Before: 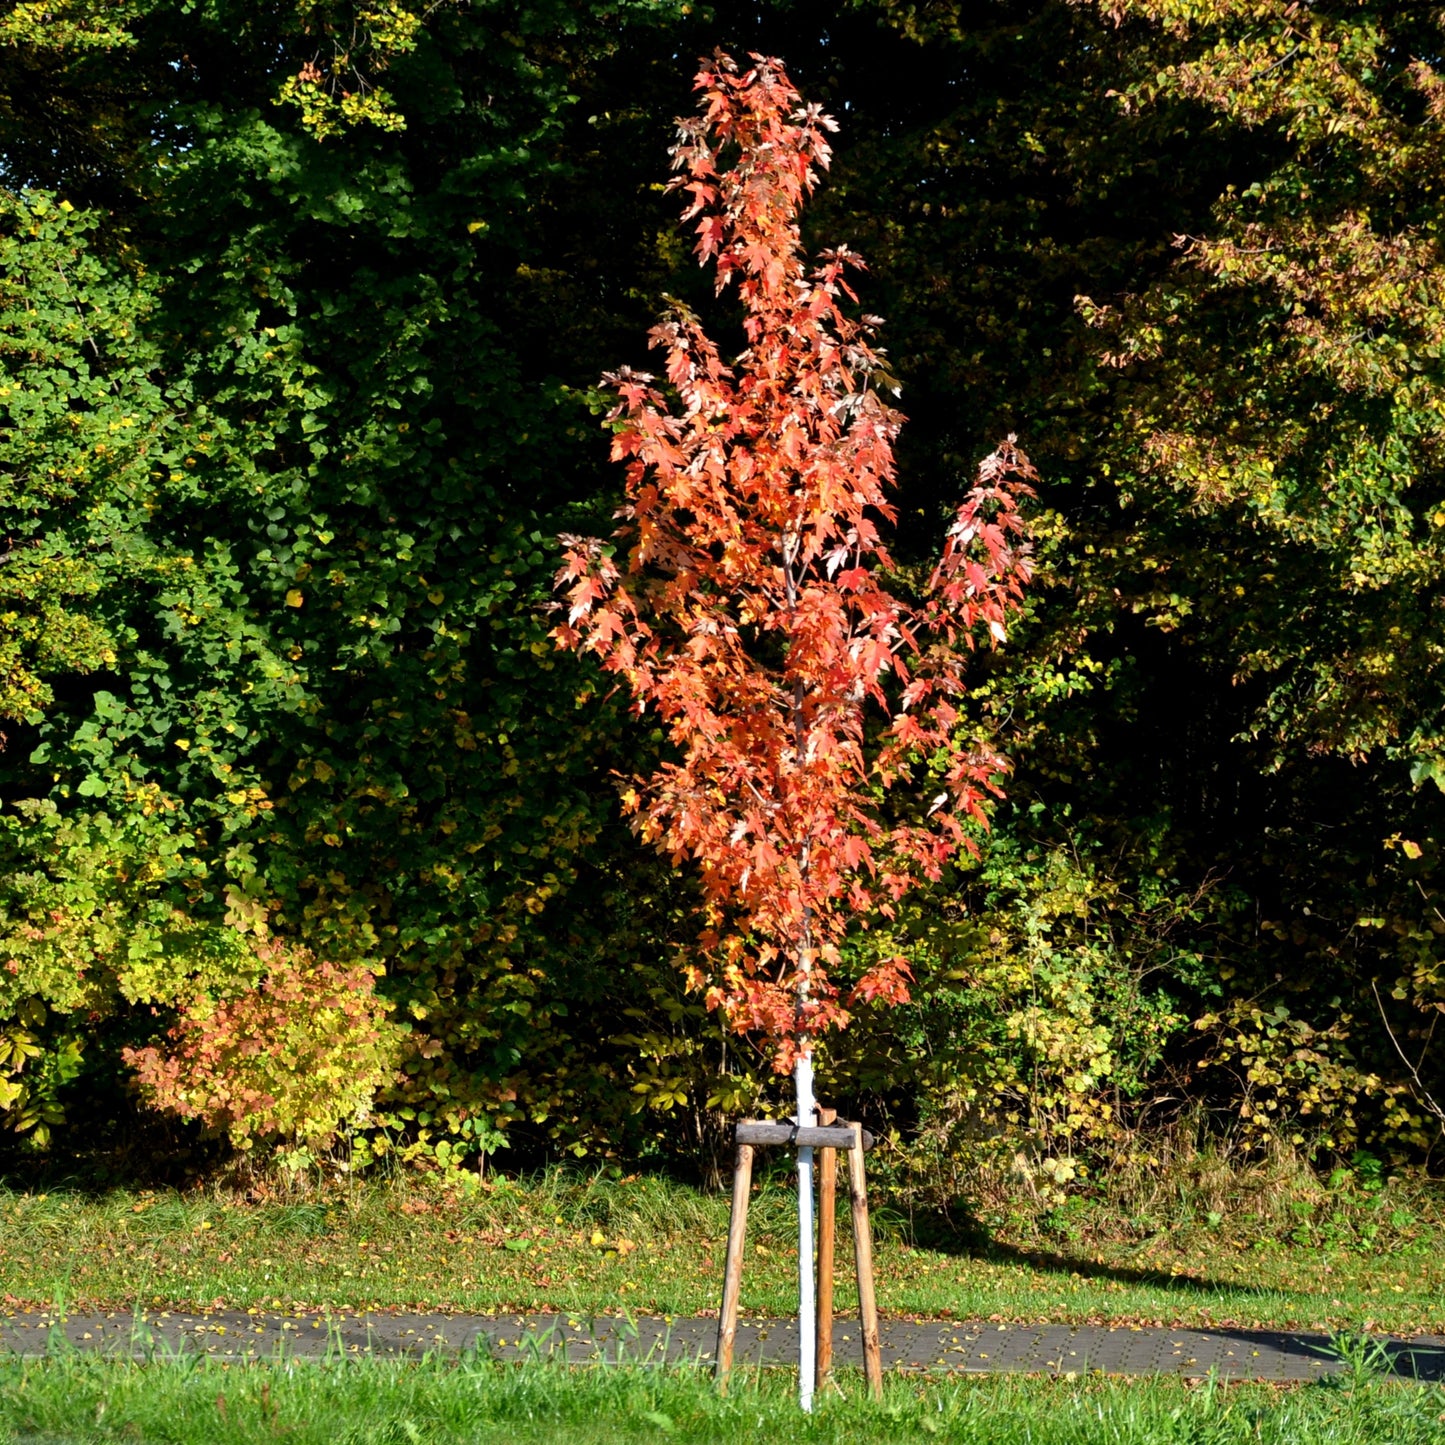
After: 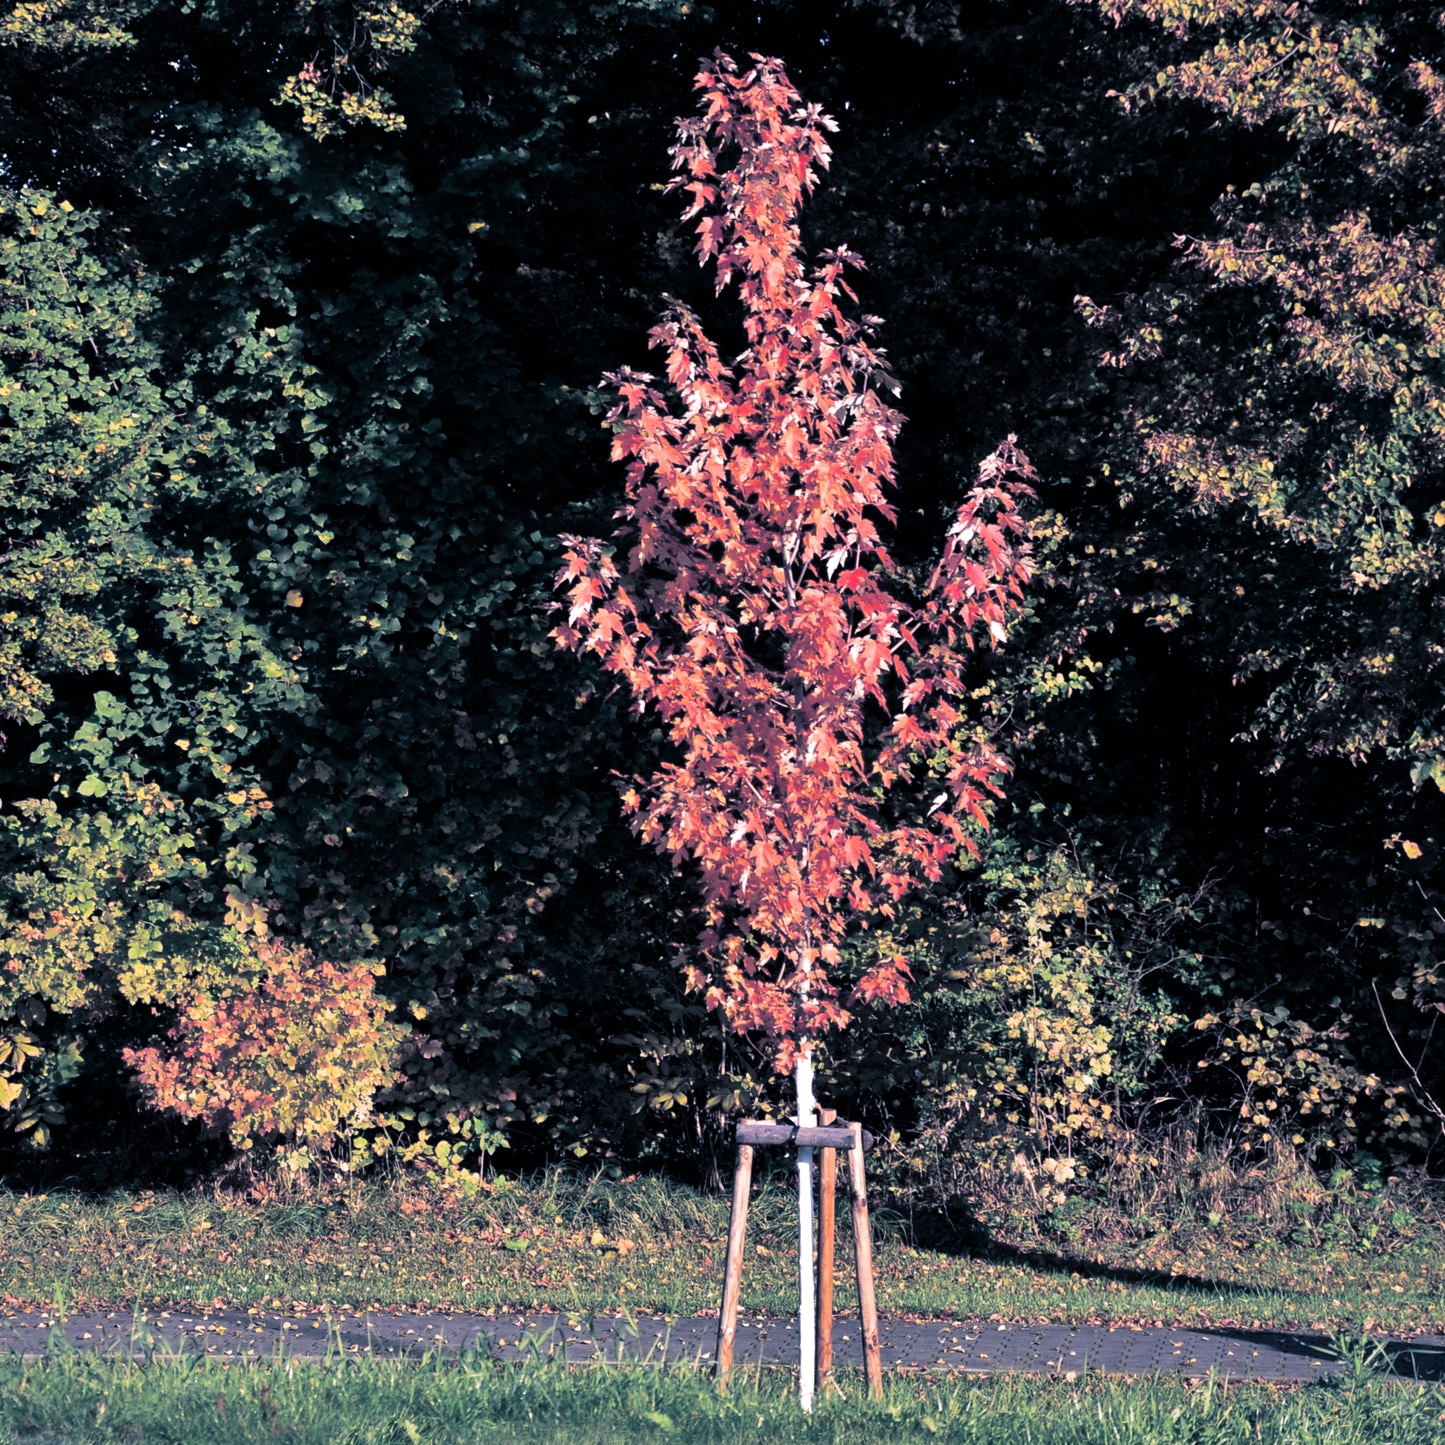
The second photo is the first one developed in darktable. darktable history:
color correction: highlights a* 15.46, highlights b* -20.56
split-toning: shadows › hue 226.8°, shadows › saturation 0.56, highlights › hue 28.8°, balance -40, compress 0%
